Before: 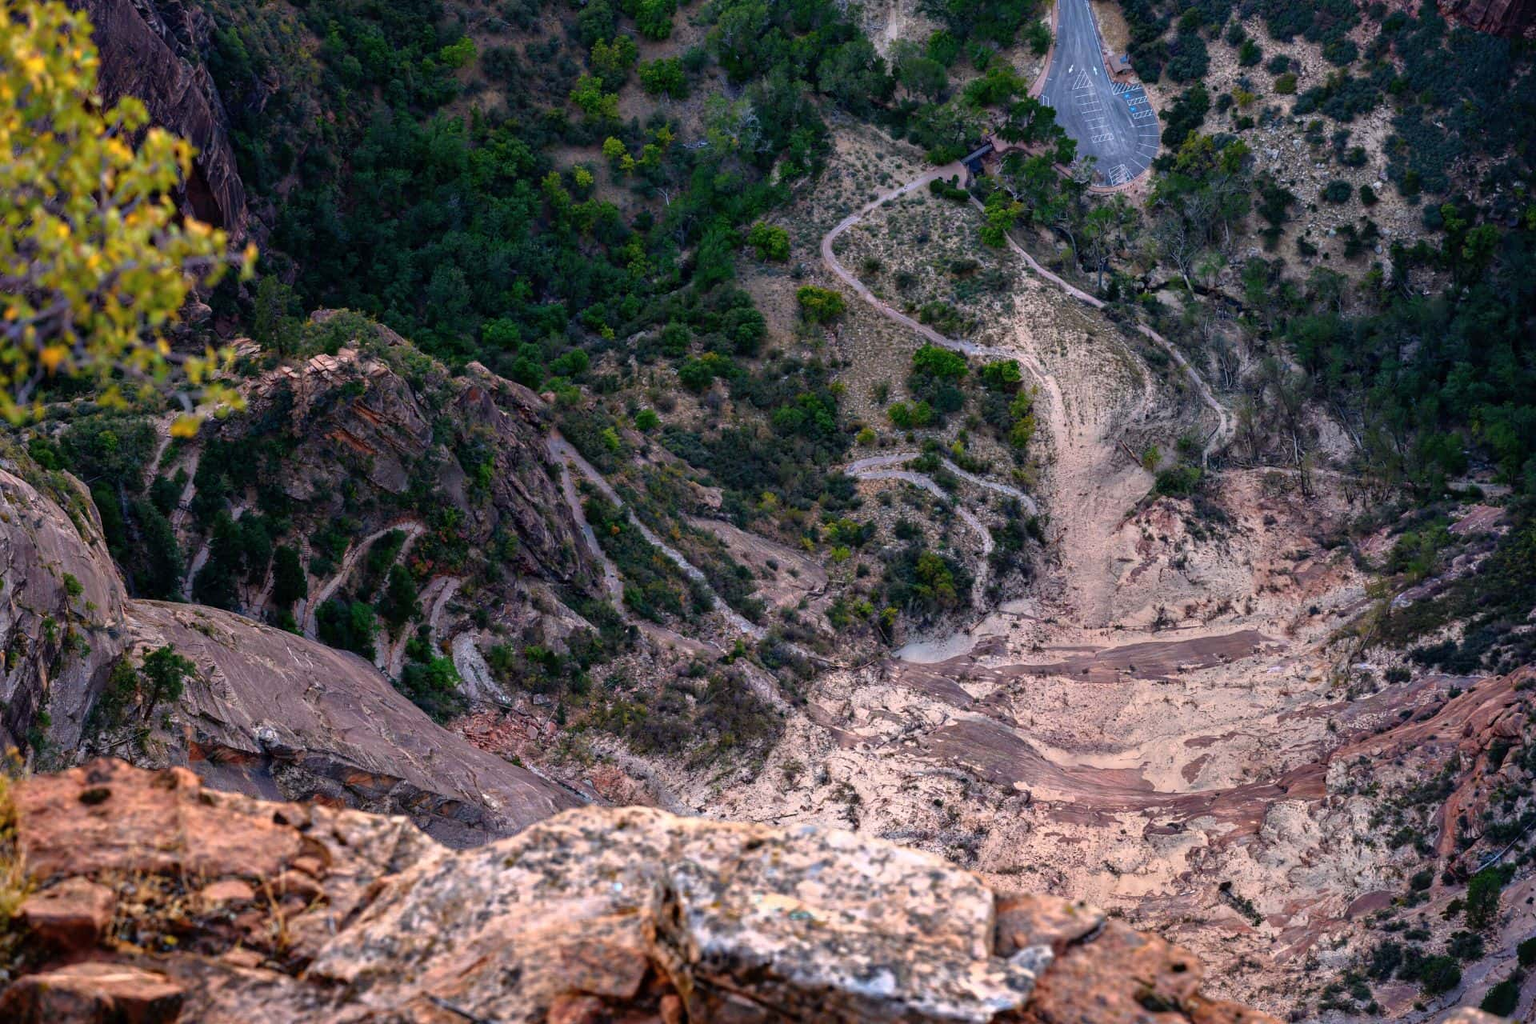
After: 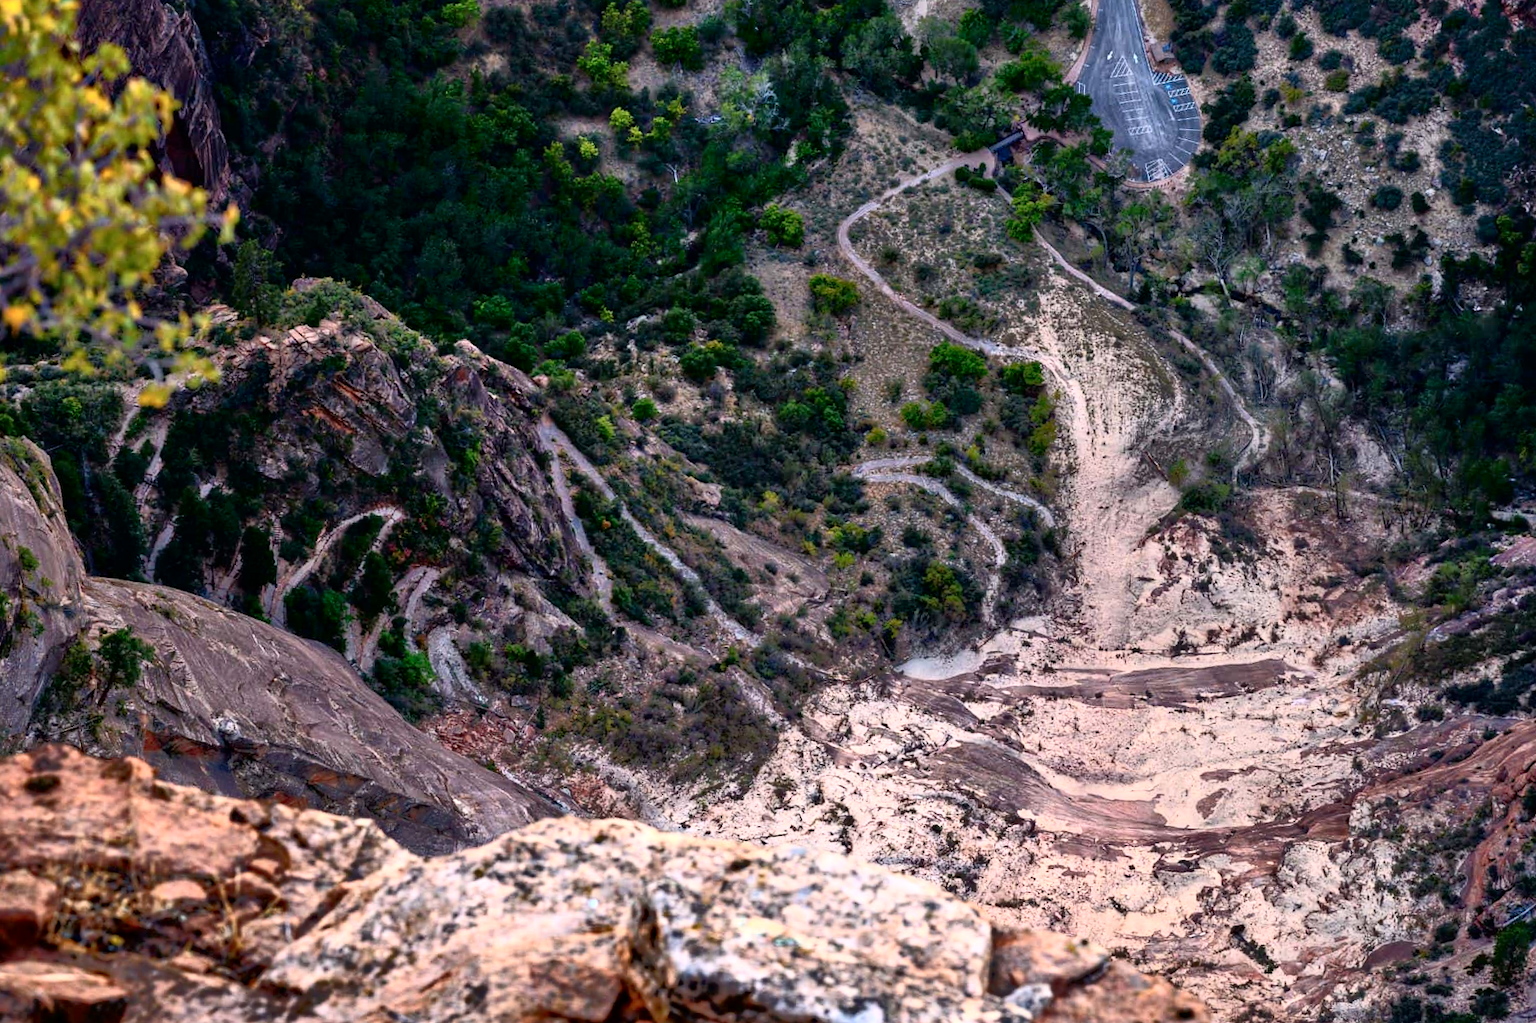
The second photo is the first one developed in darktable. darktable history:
crop and rotate: angle -2.38°
contrast brightness saturation: contrast 0.28
tone equalizer: -8 EV -0.528 EV, -7 EV -0.319 EV, -6 EV -0.083 EV, -5 EV 0.413 EV, -4 EV 0.985 EV, -3 EV 0.791 EV, -2 EV -0.01 EV, -1 EV 0.14 EV, +0 EV -0.012 EV, smoothing 1
